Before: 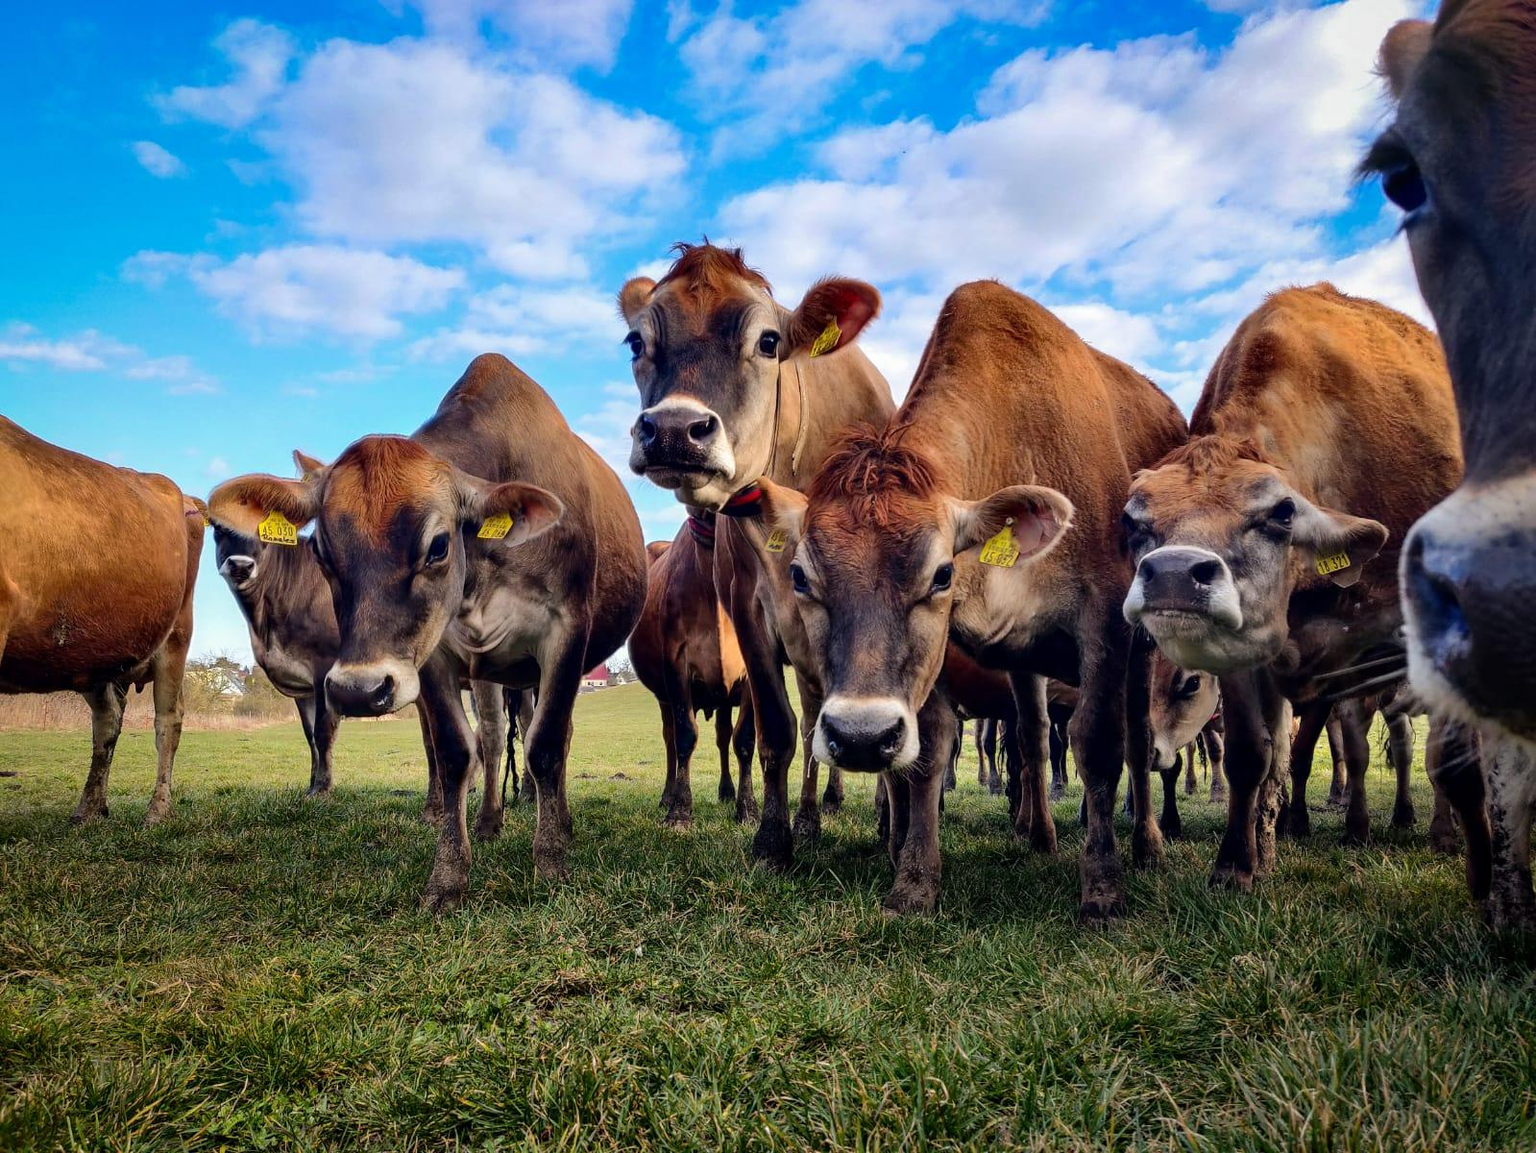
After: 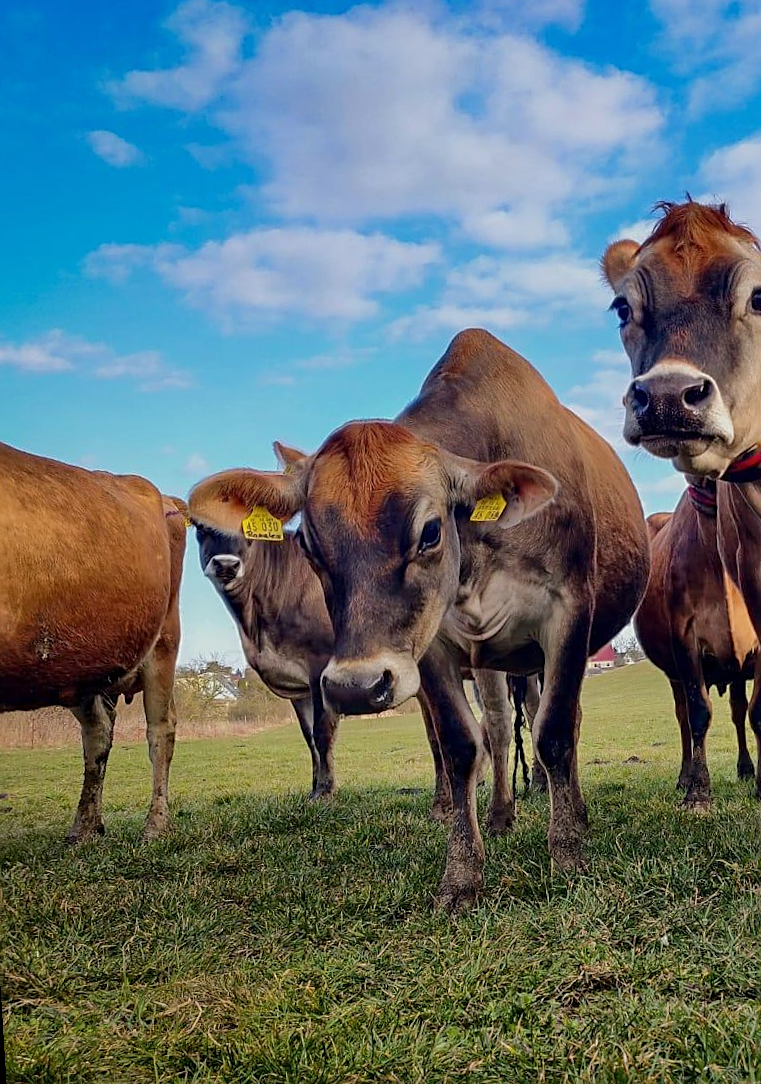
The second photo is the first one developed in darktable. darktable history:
sharpen: on, module defaults
tone equalizer: -8 EV 0.25 EV, -7 EV 0.417 EV, -6 EV 0.417 EV, -5 EV 0.25 EV, -3 EV -0.25 EV, -2 EV -0.417 EV, -1 EV -0.417 EV, +0 EV -0.25 EV, edges refinement/feathering 500, mask exposure compensation -1.57 EV, preserve details guided filter
crop and rotate: left 0%, top 0%, right 50.845%
rotate and perspective: rotation -3.52°, crop left 0.036, crop right 0.964, crop top 0.081, crop bottom 0.919
